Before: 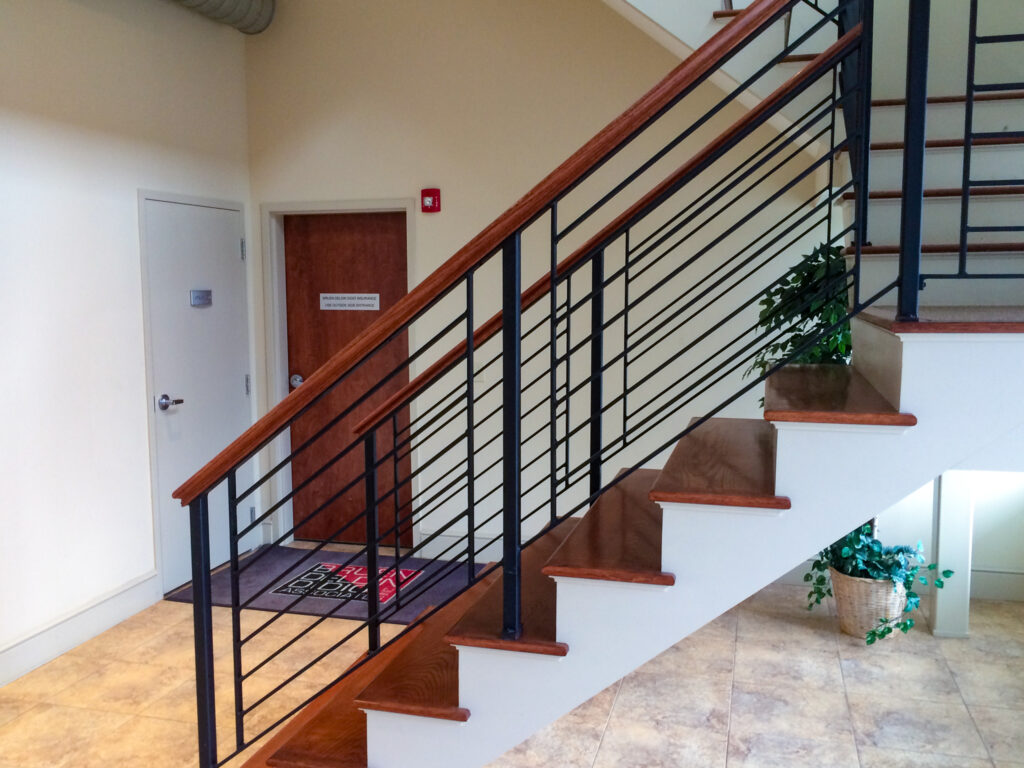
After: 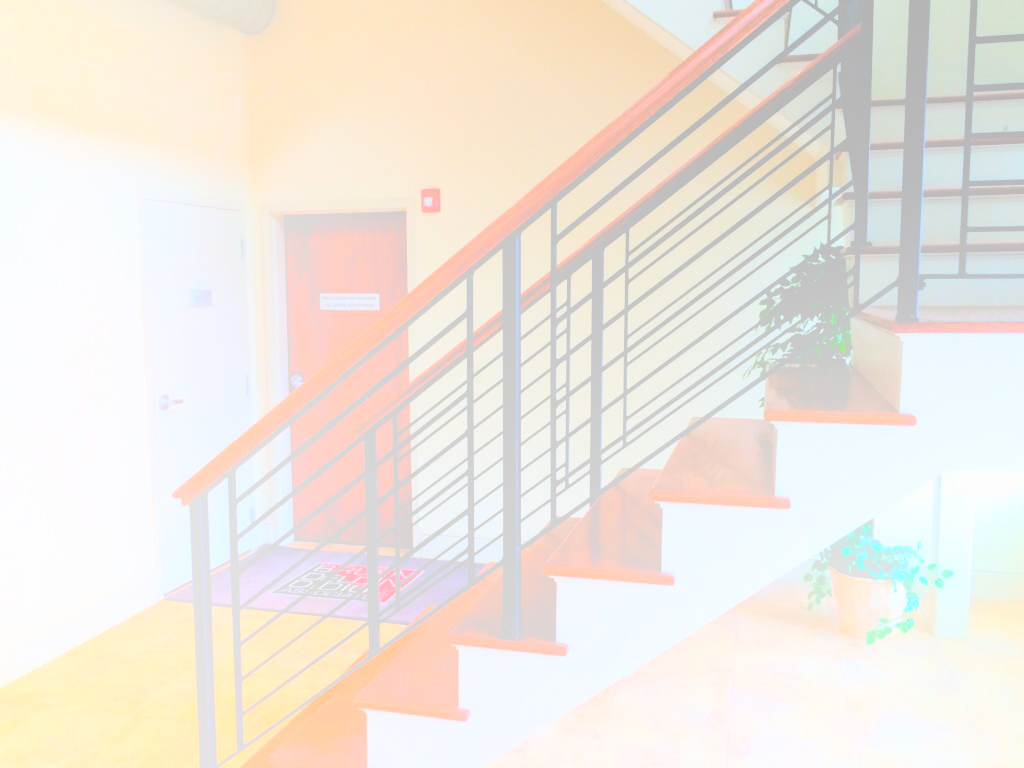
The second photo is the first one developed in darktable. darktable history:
filmic rgb: black relative exposure -5 EV, white relative exposure 3.5 EV, hardness 3.19, contrast 1.4, highlights saturation mix -30%
bloom: size 70%, threshold 25%, strength 70%
